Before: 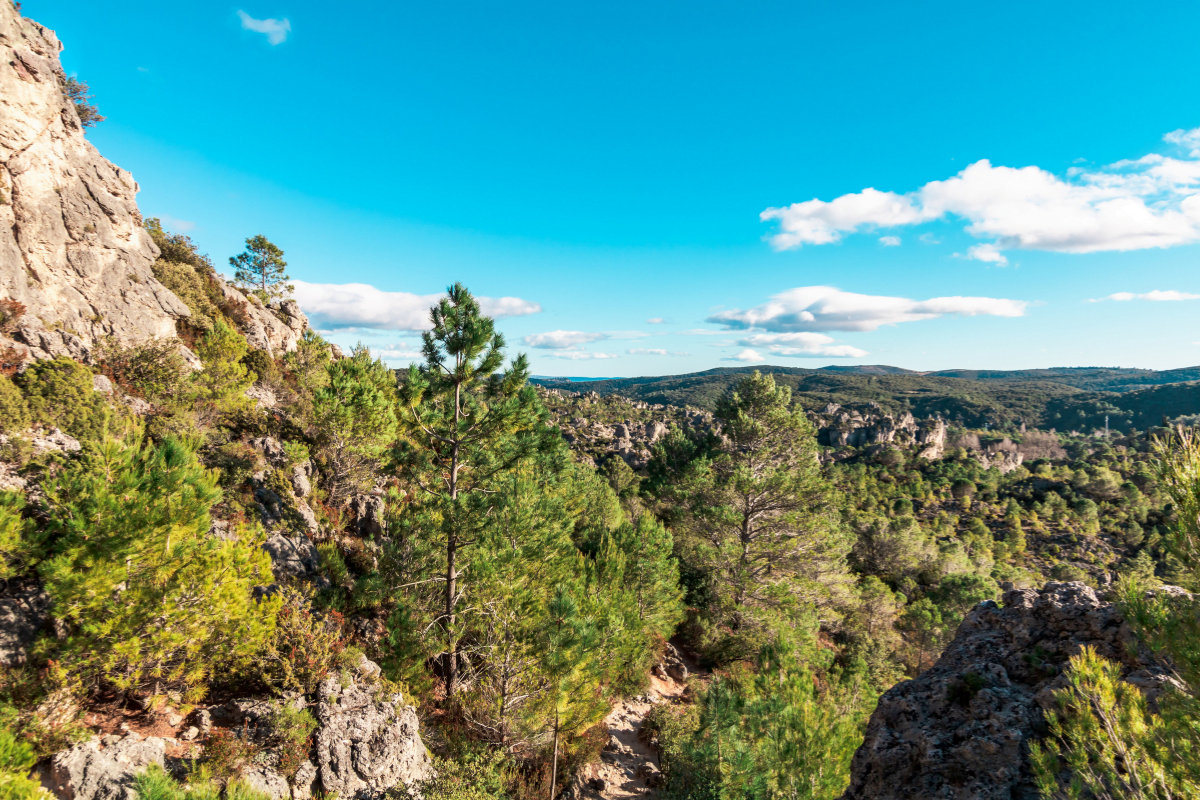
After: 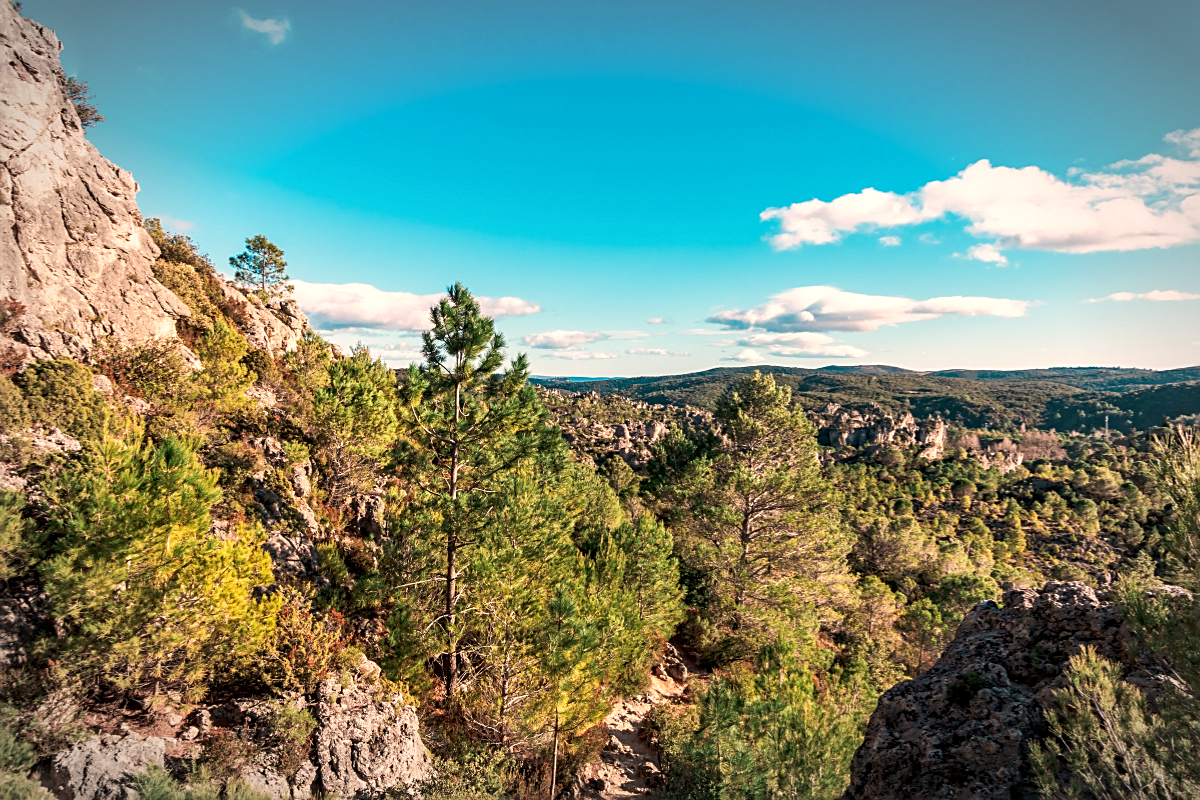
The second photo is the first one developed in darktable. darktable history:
sharpen: on, module defaults
local contrast: highlights 100%, shadows 100%, detail 120%, midtone range 0.2
vignetting: automatic ratio true
white balance: red 1.127, blue 0.943
